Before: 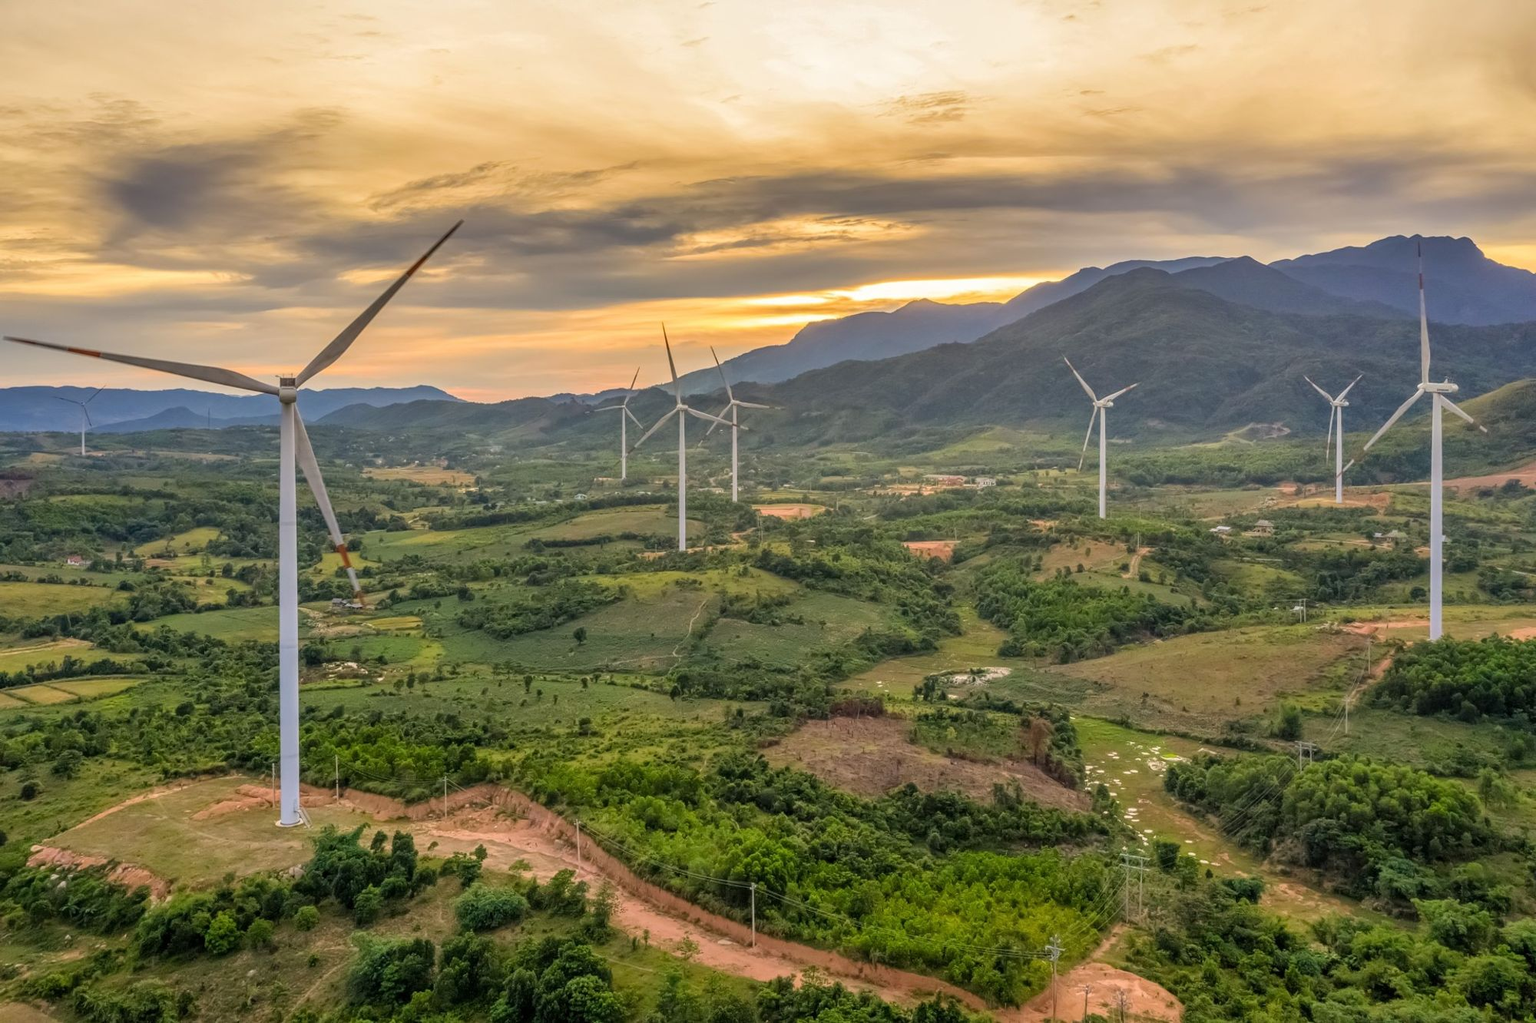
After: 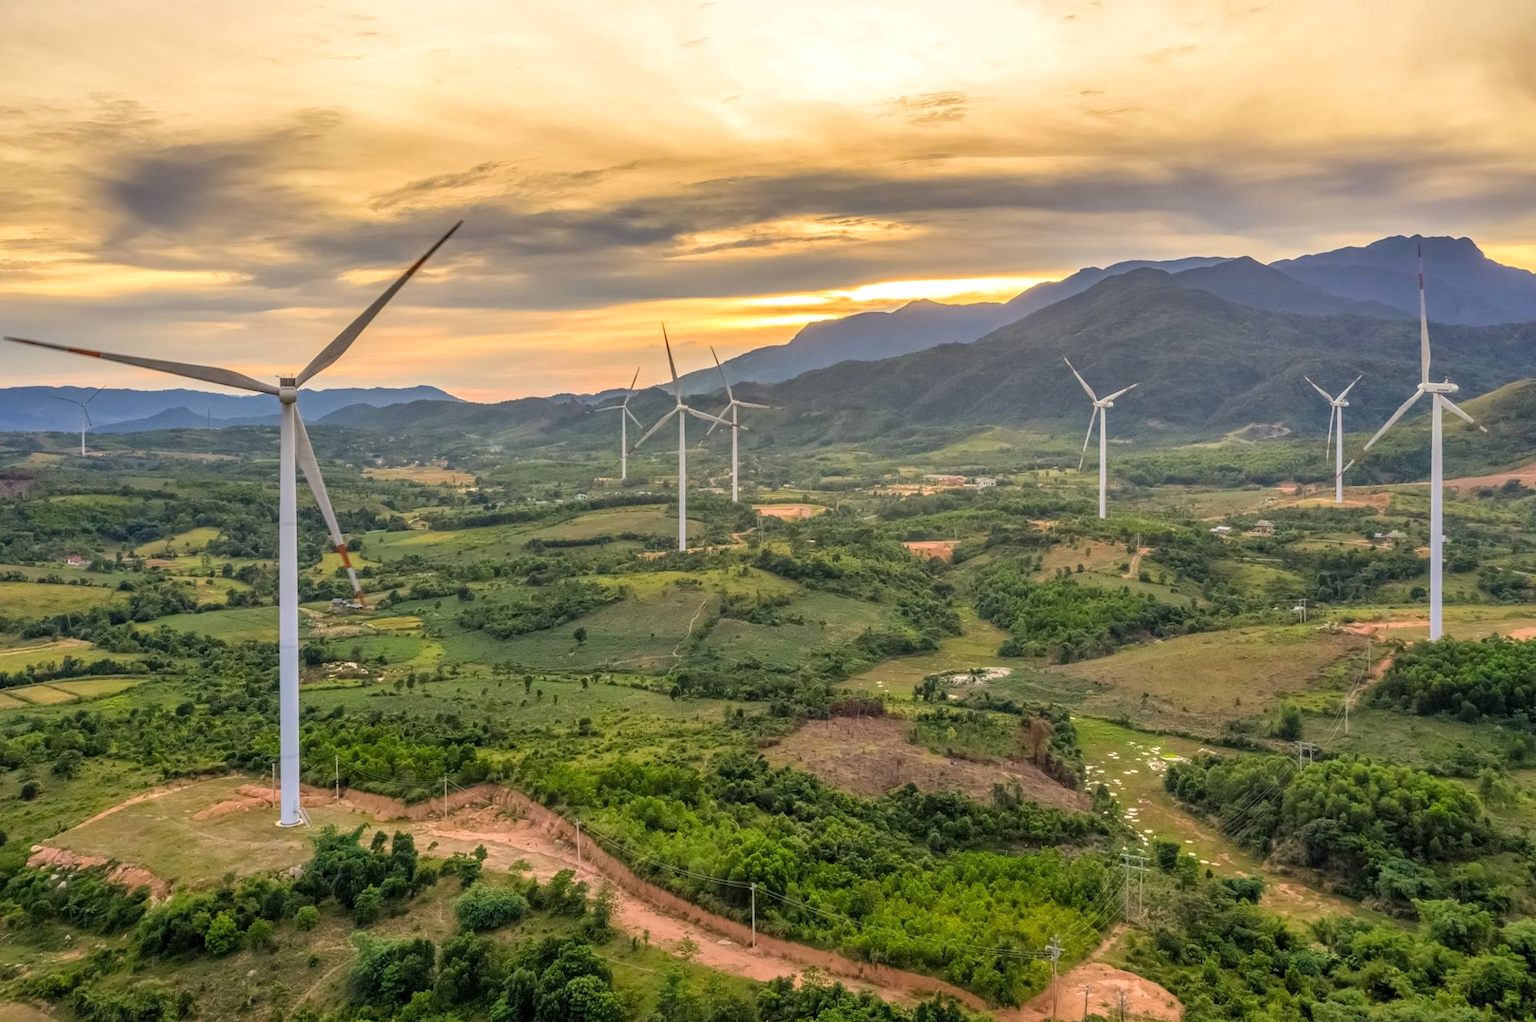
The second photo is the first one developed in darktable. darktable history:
exposure: exposure 0.202 EV, compensate highlight preservation false
